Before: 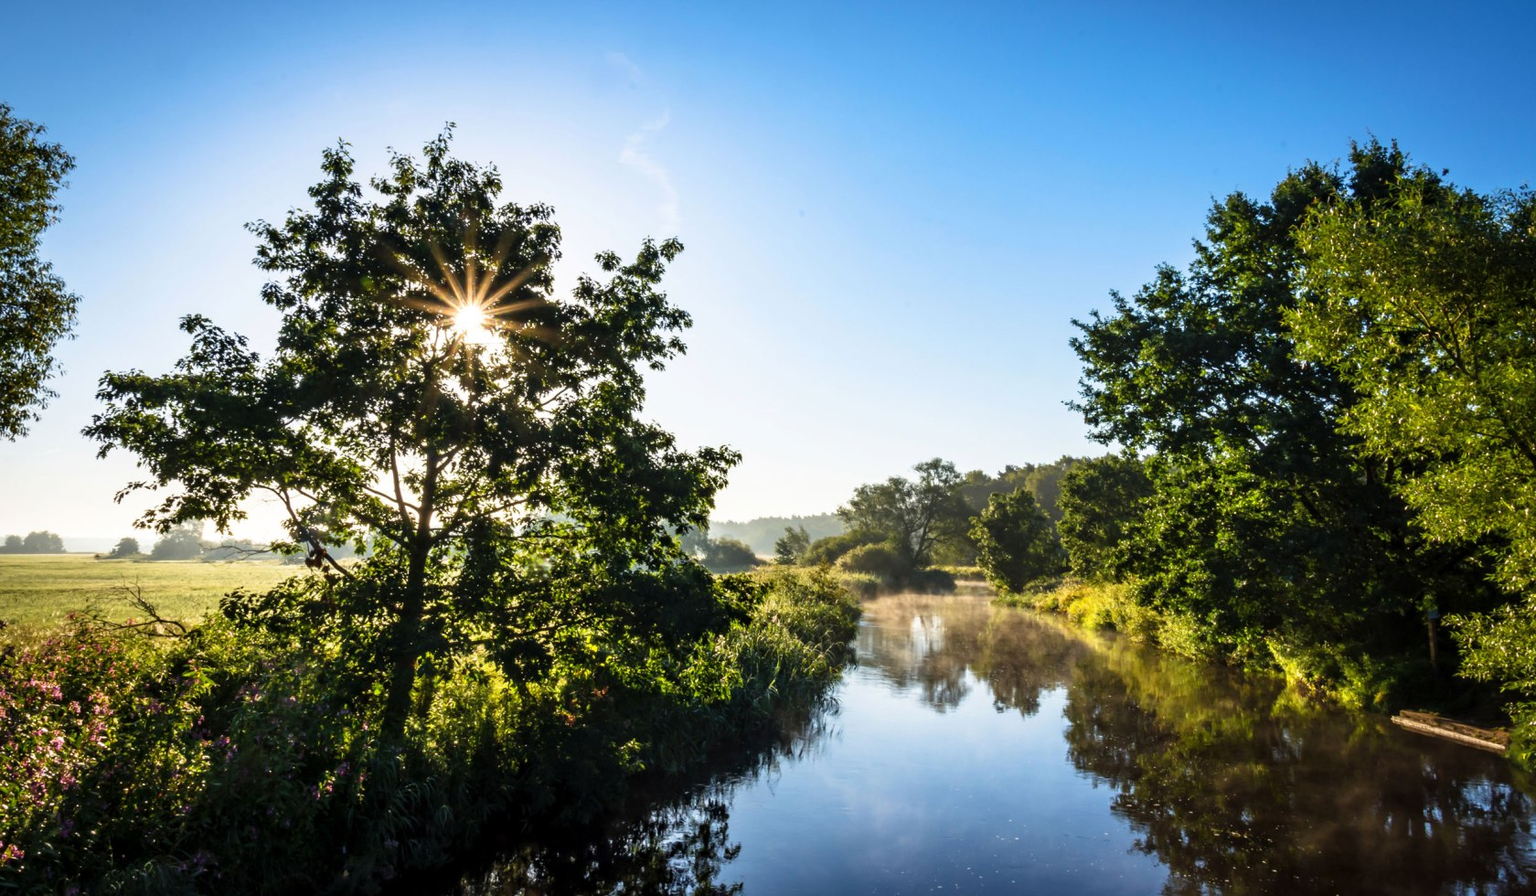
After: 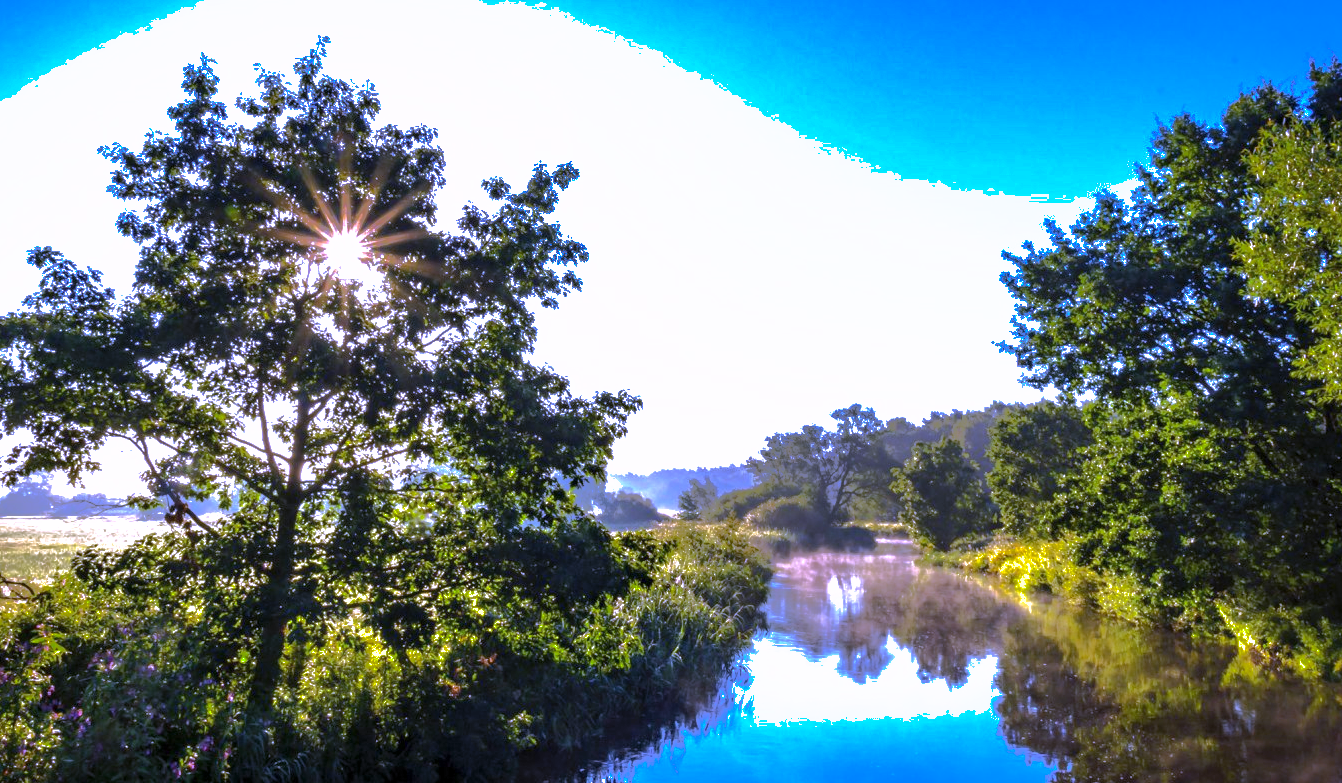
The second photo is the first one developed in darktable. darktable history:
white balance: red 0.98, blue 1.61
crop and rotate: left 10.071%, top 10.071%, right 10.02%, bottom 10.02%
exposure: exposure 0.493 EV, compensate highlight preservation false
shadows and highlights: shadows 38.43, highlights -74.54
